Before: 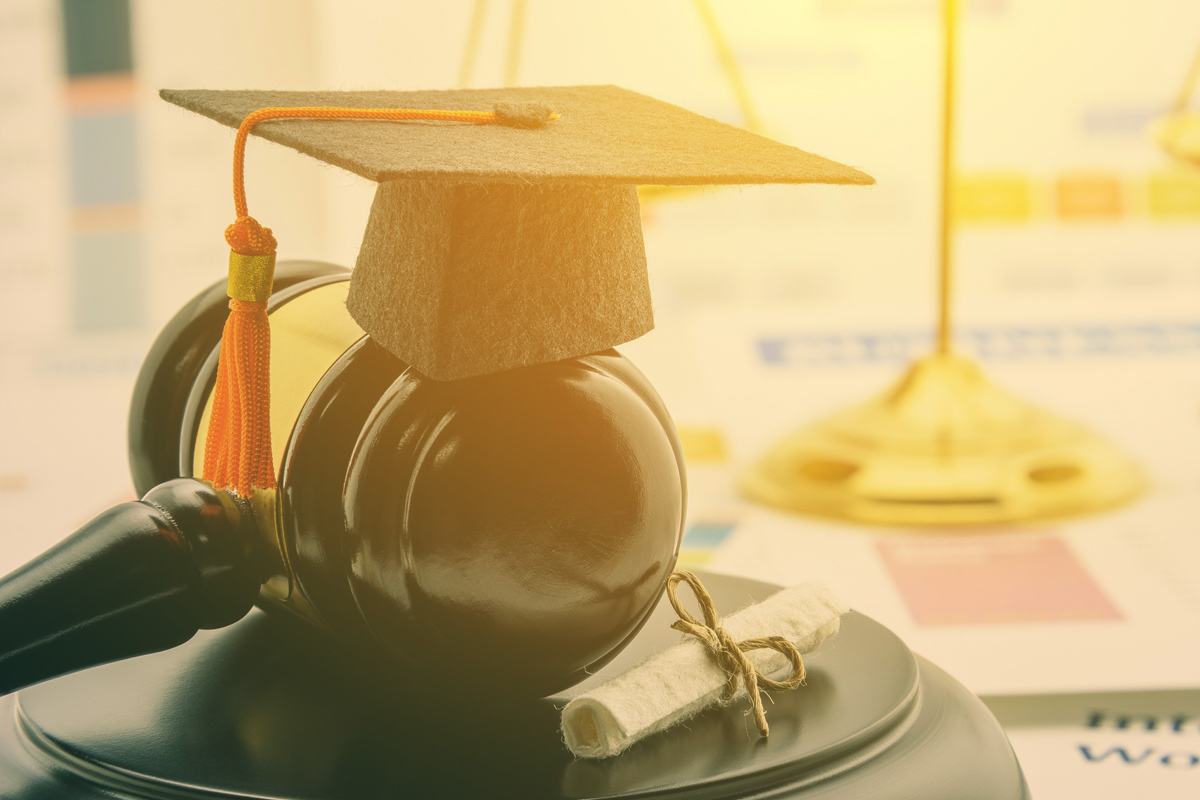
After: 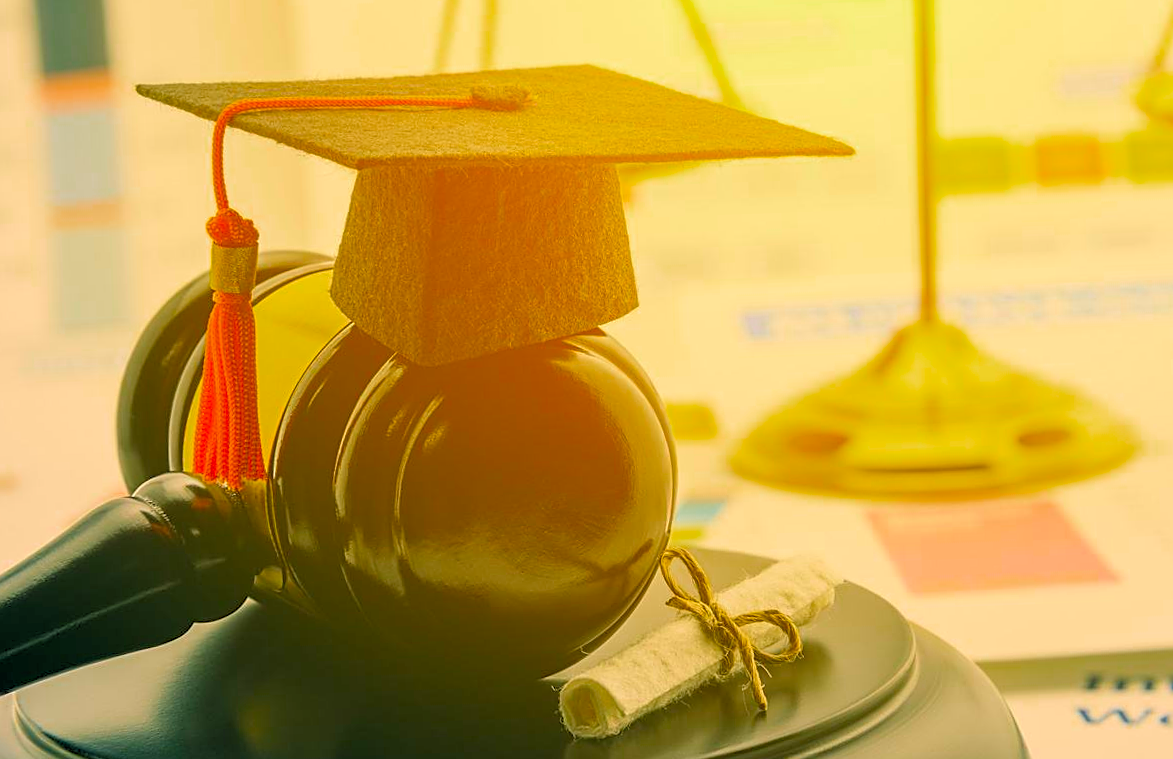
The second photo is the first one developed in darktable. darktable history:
rotate and perspective: rotation -2°, crop left 0.022, crop right 0.978, crop top 0.049, crop bottom 0.951
rgb levels: levels [[0.013, 0.434, 0.89], [0, 0.5, 1], [0, 0.5, 1]]
color zones: curves: ch0 [(0, 0.425) (0.143, 0.422) (0.286, 0.42) (0.429, 0.419) (0.571, 0.419) (0.714, 0.42) (0.857, 0.422) (1, 0.425)]; ch1 [(0, 0.666) (0.143, 0.669) (0.286, 0.671) (0.429, 0.67) (0.571, 0.67) (0.714, 0.67) (0.857, 0.67) (1, 0.666)]
color balance: contrast 6.48%, output saturation 113.3%
sharpen: on, module defaults
